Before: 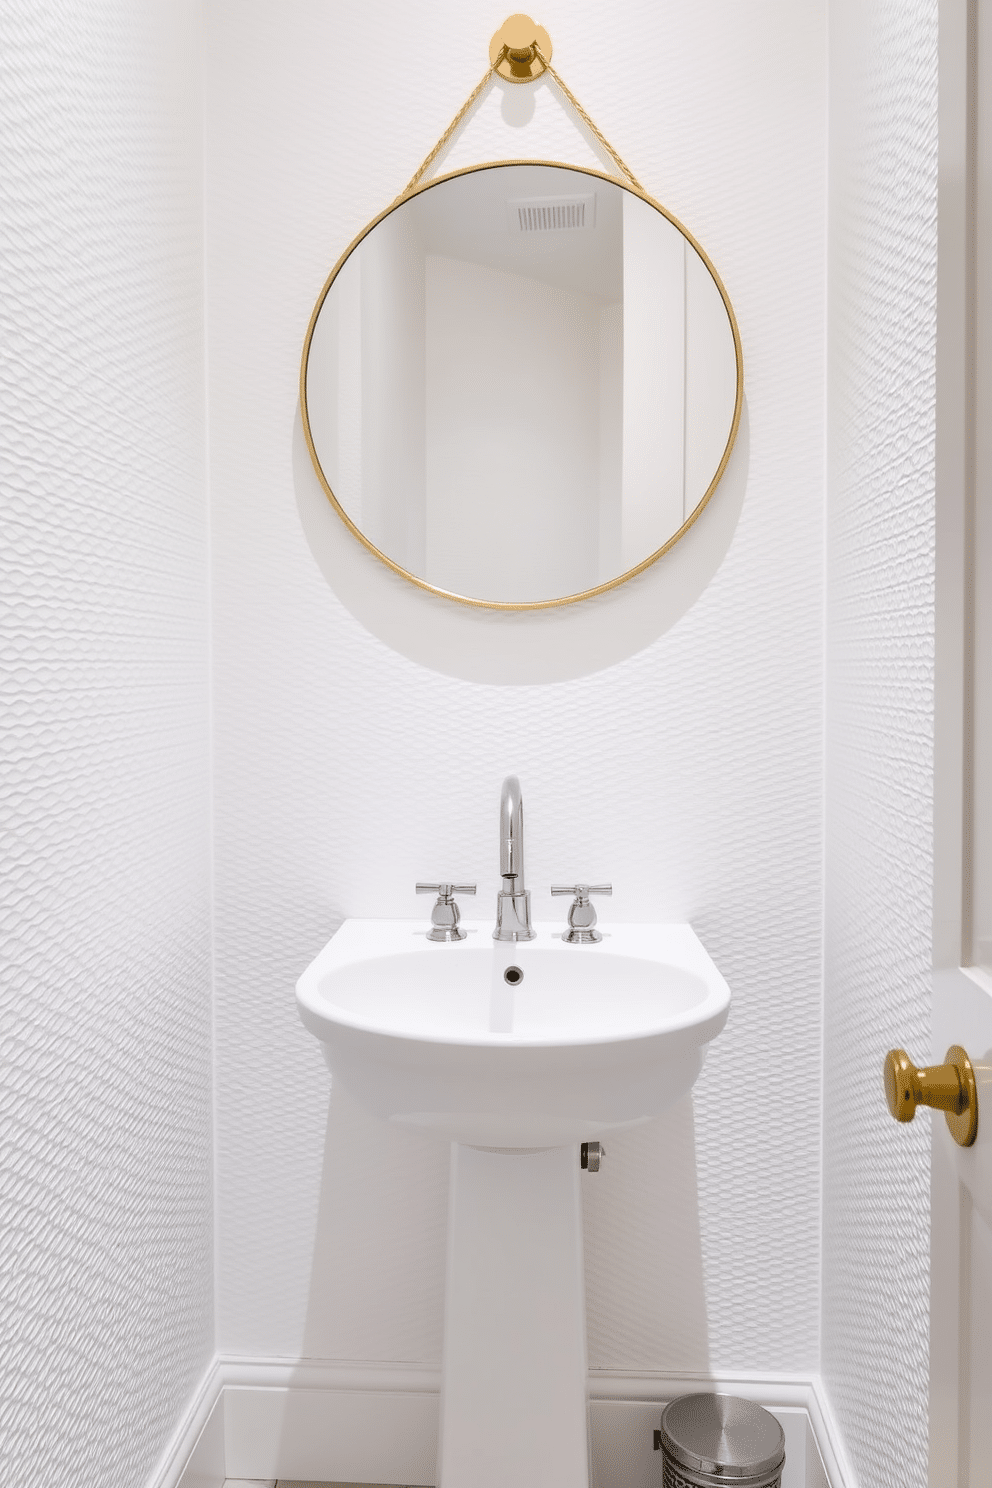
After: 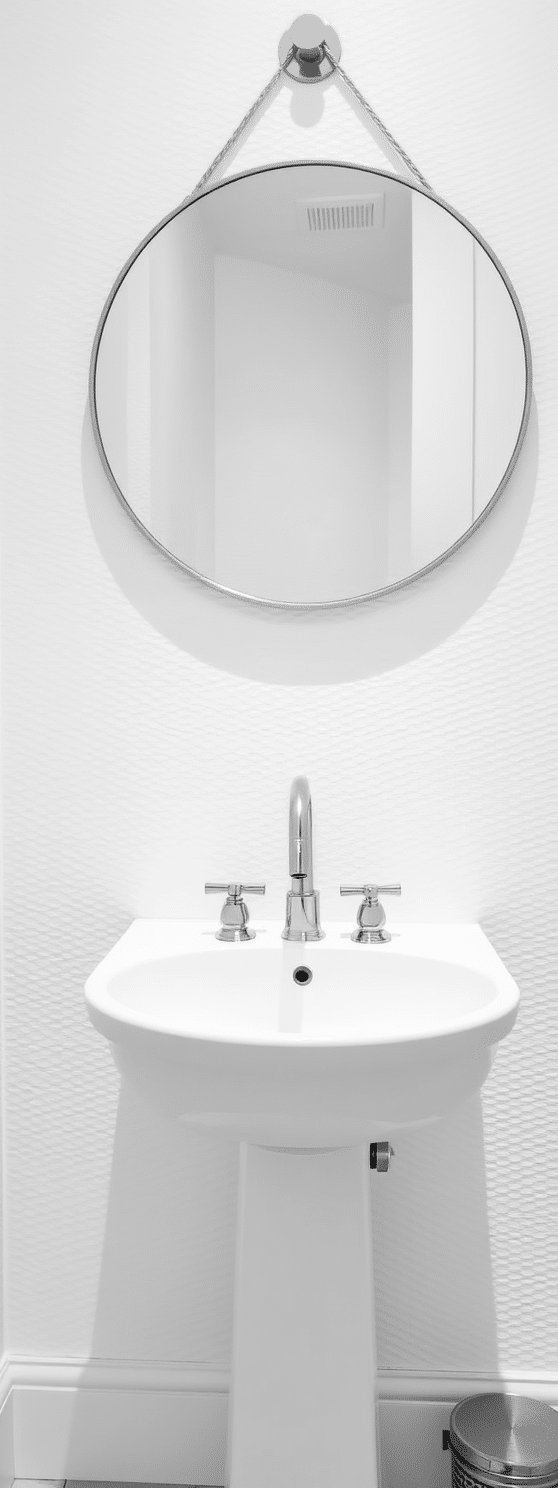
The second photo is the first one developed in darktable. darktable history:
color zones: curves: ch0 [(0, 0.613) (0.01, 0.613) (0.245, 0.448) (0.498, 0.529) (0.642, 0.665) (0.879, 0.777) (0.99, 0.613)]; ch1 [(0, 0) (0.143, 0) (0.286, 0) (0.429, 0) (0.571, 0) (0.714, 0) (0.857, 0)]
crop: left 21.347%, right 22.337%
contrast brightness saturation: contrast 0.104, saturation -0.356
